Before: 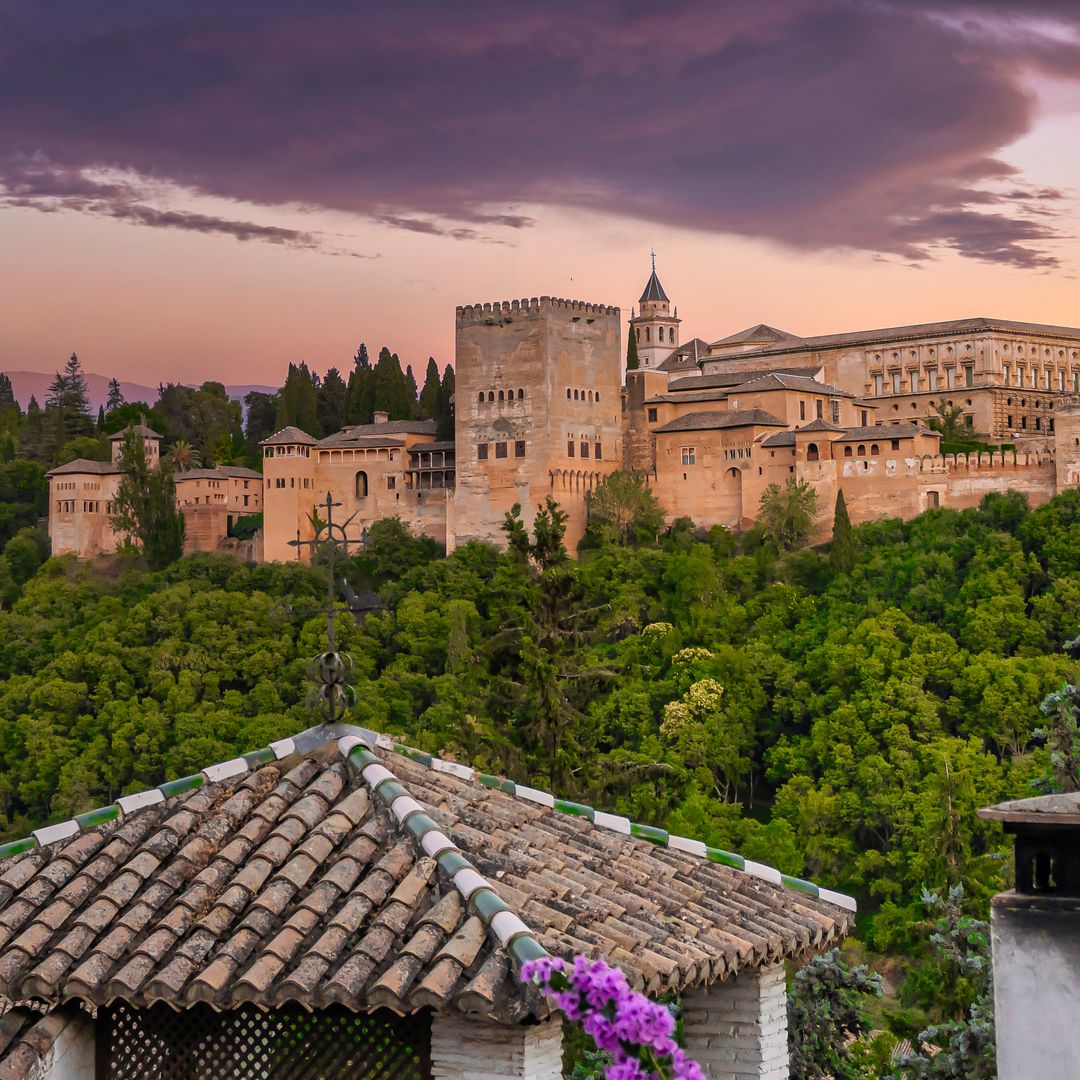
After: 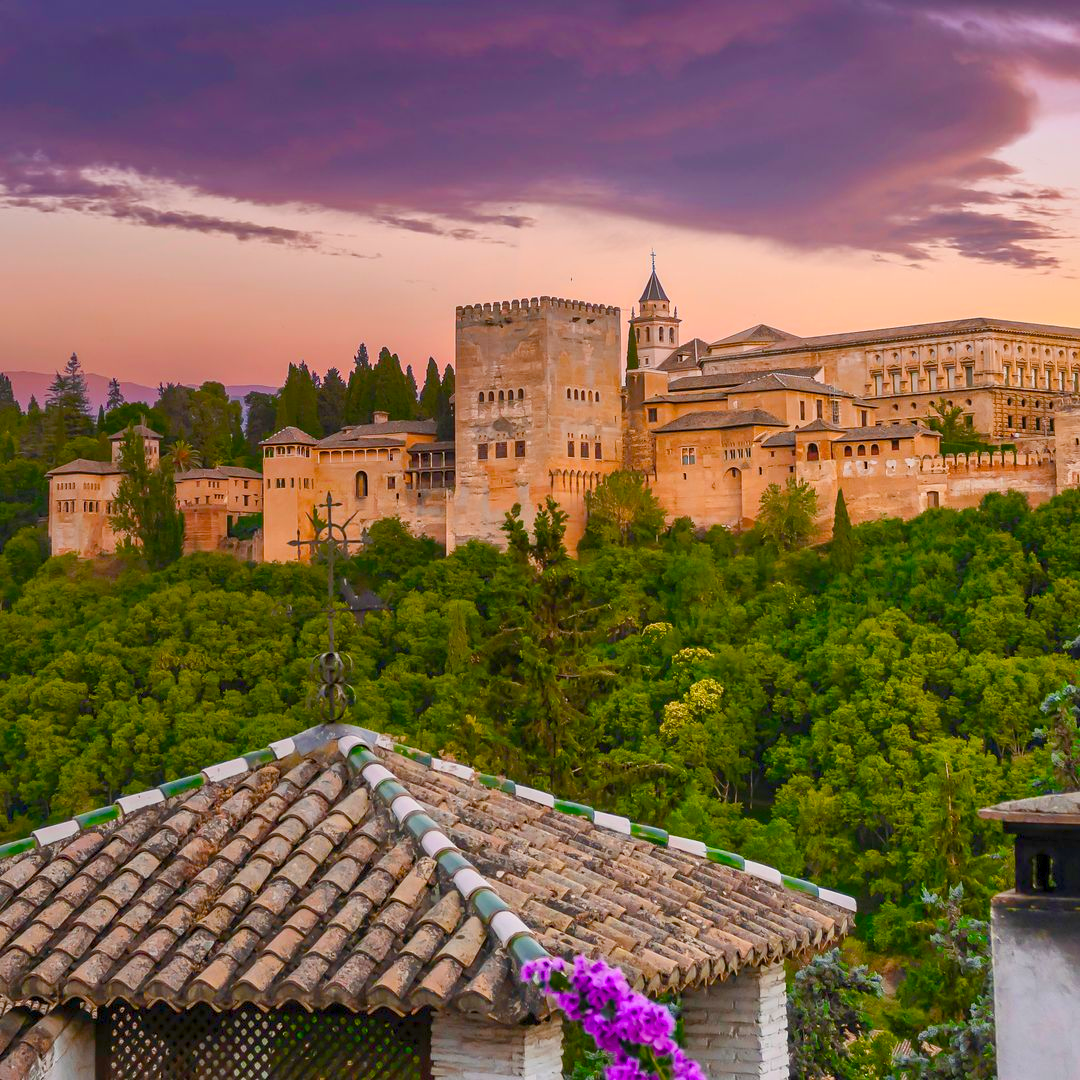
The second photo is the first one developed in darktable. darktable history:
color balance rgb: highlights gain › chroma 0.144%, highlights gain › hue 331.5°, perceptual saturation grading › global saturation 34.952%, perceptual saturation grading › highlights -25.308%, perceptual saturation grading › shadows 50.022%, perceptual brilliance grading › global brilliance -5.581%, perceptual brilliance grading › highlights 24.958%, perceptual brilliance grading › mid-tones 7.053%, perceptual brilliance grading › shadows -4.717%, contrast -29.377%
